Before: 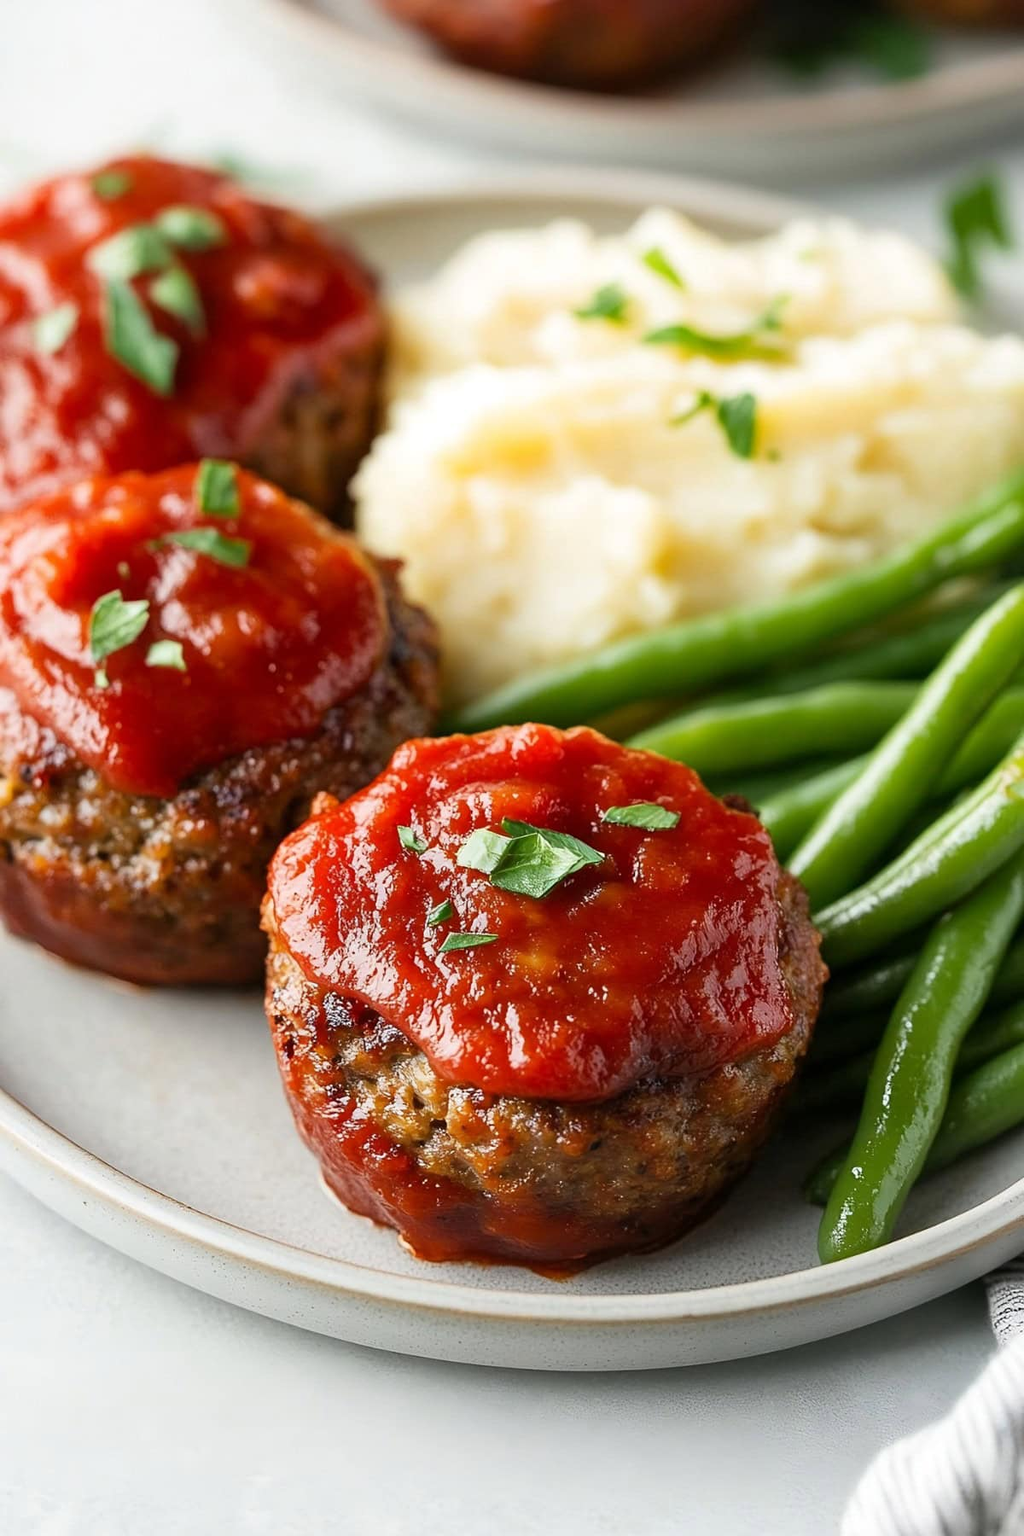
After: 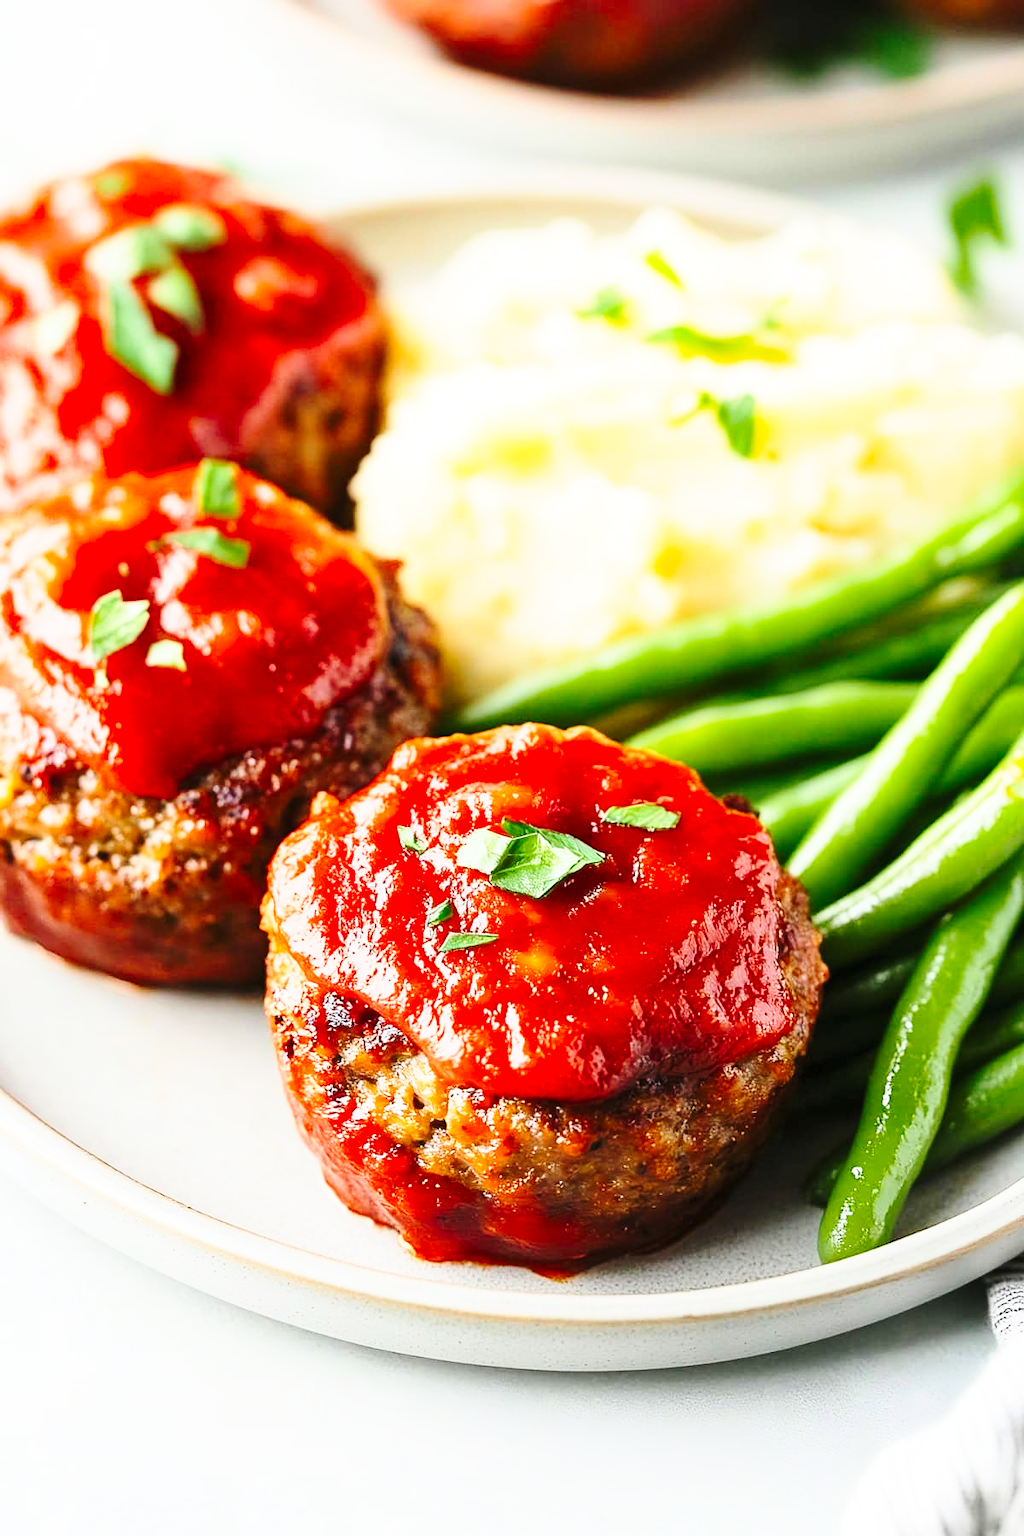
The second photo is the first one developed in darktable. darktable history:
base curve: curves: ch0 [(0, 0) (0.028, 0.03) (0.121, 0.232) (0.46, 0.748) (0.859, 0.968) (1, 1)], preserve colors none
contrast brightness saturation: contrast 0.2, brightness 0.16, saturation 0.22
